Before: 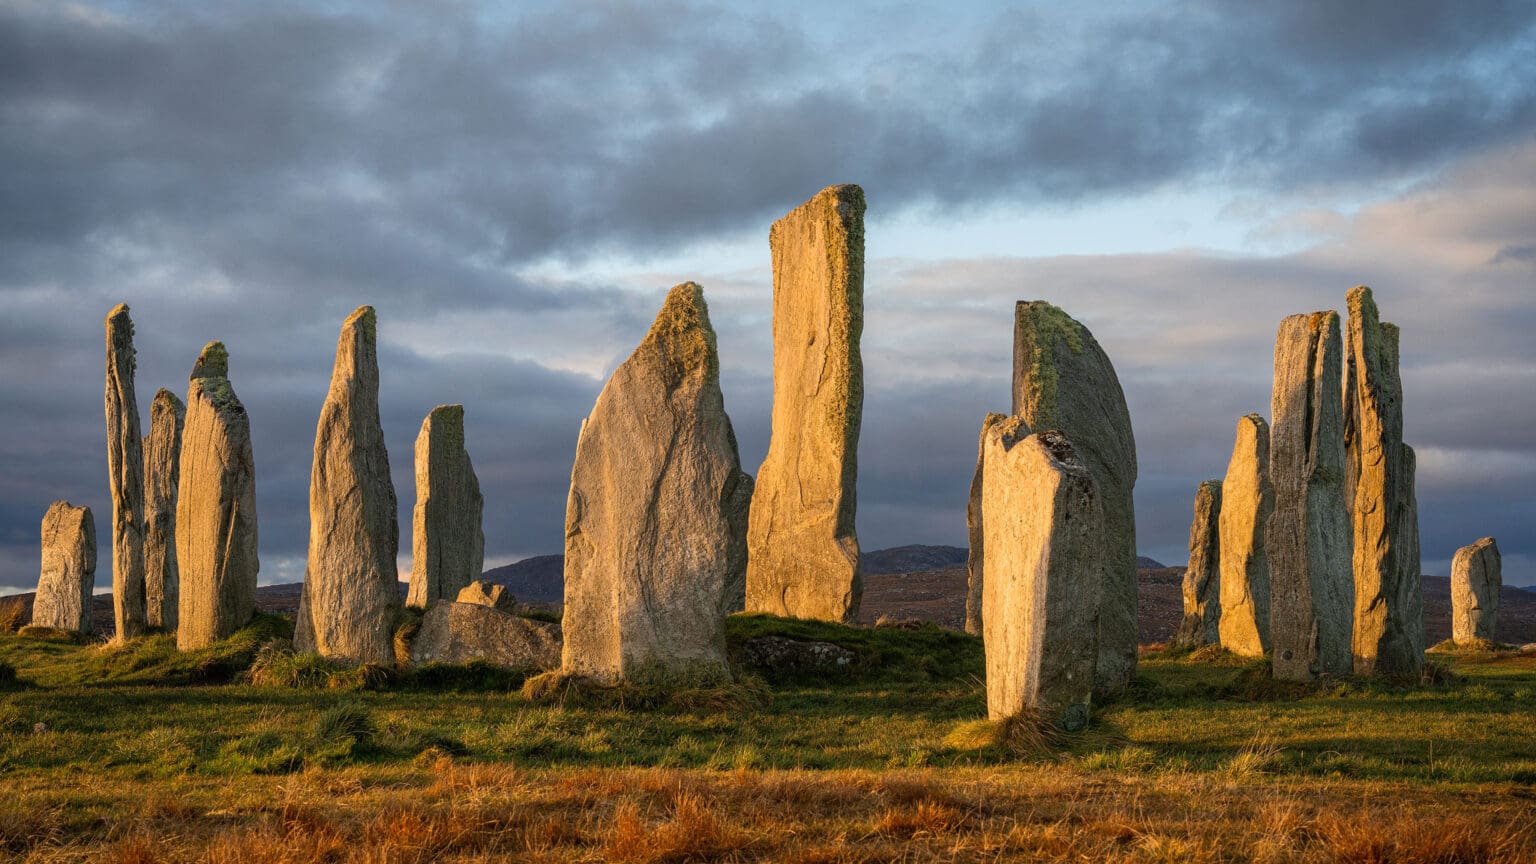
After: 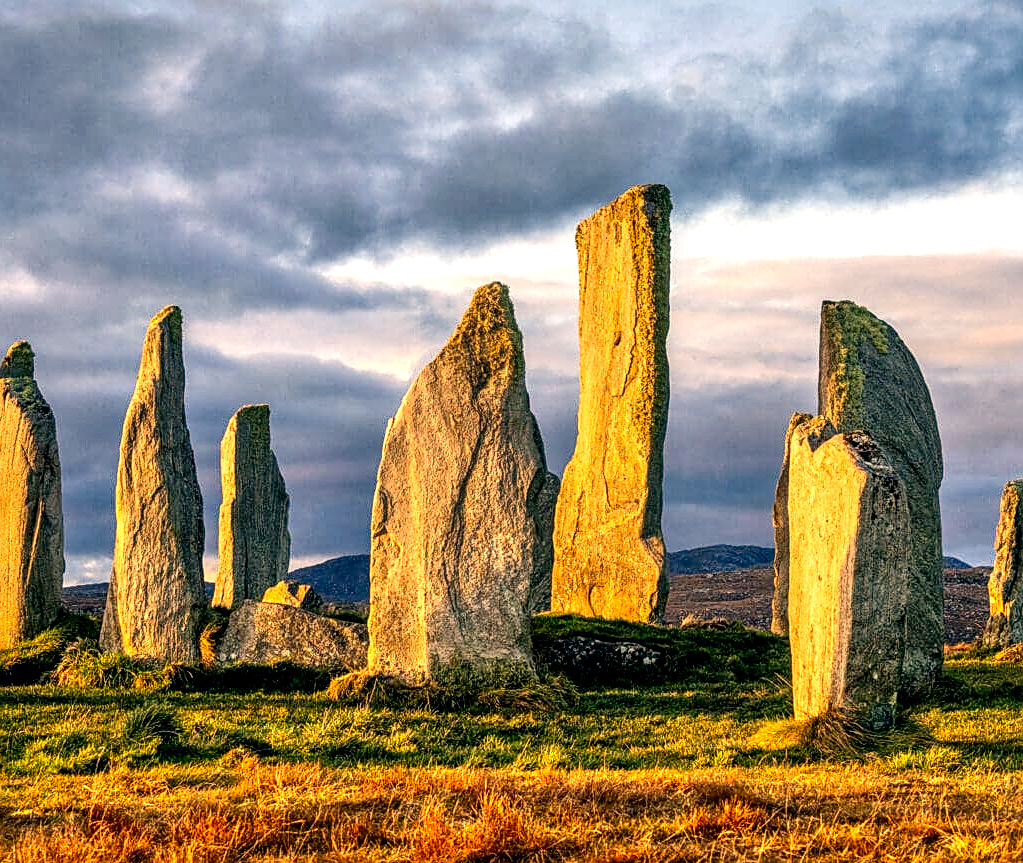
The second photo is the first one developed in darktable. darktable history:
local contrast: detail 160%
tone equalizer: -7 EV 0.15 EV, -6 EV 0.6 EV, -5 EV 1.15 EV, -4 EV 1.33 EV, -3 EV 1.15 EV, -2 EV 0.6 EV, -1 EV 0.15 EV, mask exposure compensation -0.5 EV
crop and rotate: left 12.648%, right 20.685%
sharpen: on, module defaults
contrast brightness saturation: contrast 0.21, brightness -0.11, saturation 0.21
color correction: highlights a* 10.32, highlights b* 14.66, shadows a* -9.59, shadows b* -15.02
exposure: exposure 0.29 EV, compensate highlight preservation false
